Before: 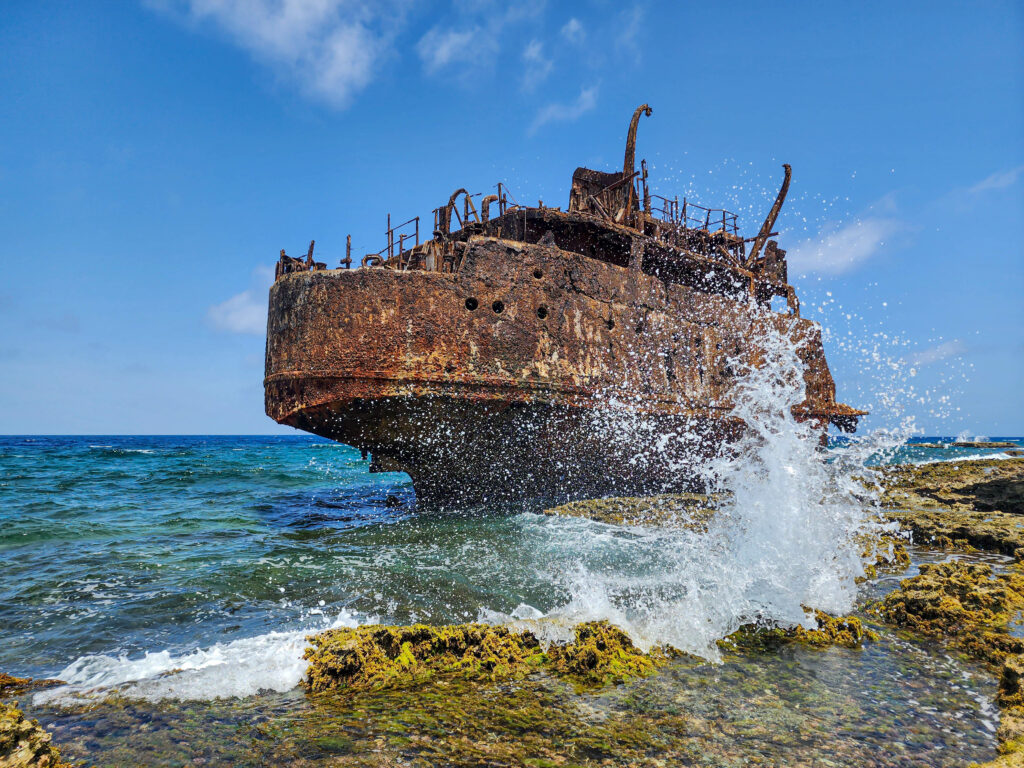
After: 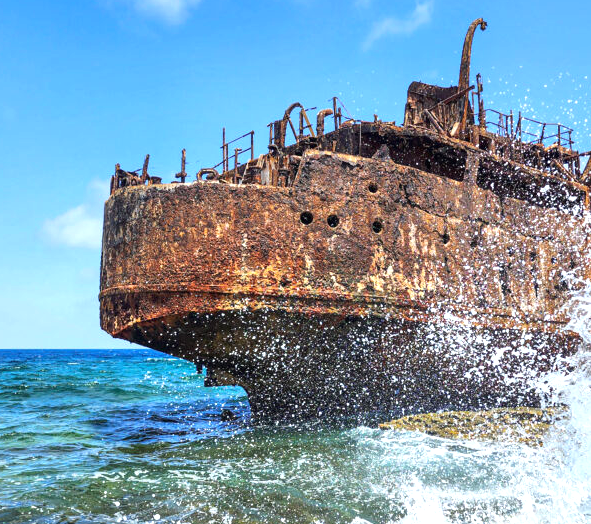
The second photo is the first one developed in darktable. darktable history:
exposure: black level correction 0, exposure 0.9 EV, compensate highlight preservation false
crop: left 16.202%, top 11.208%, right 26.045%, bottom 20.557%
